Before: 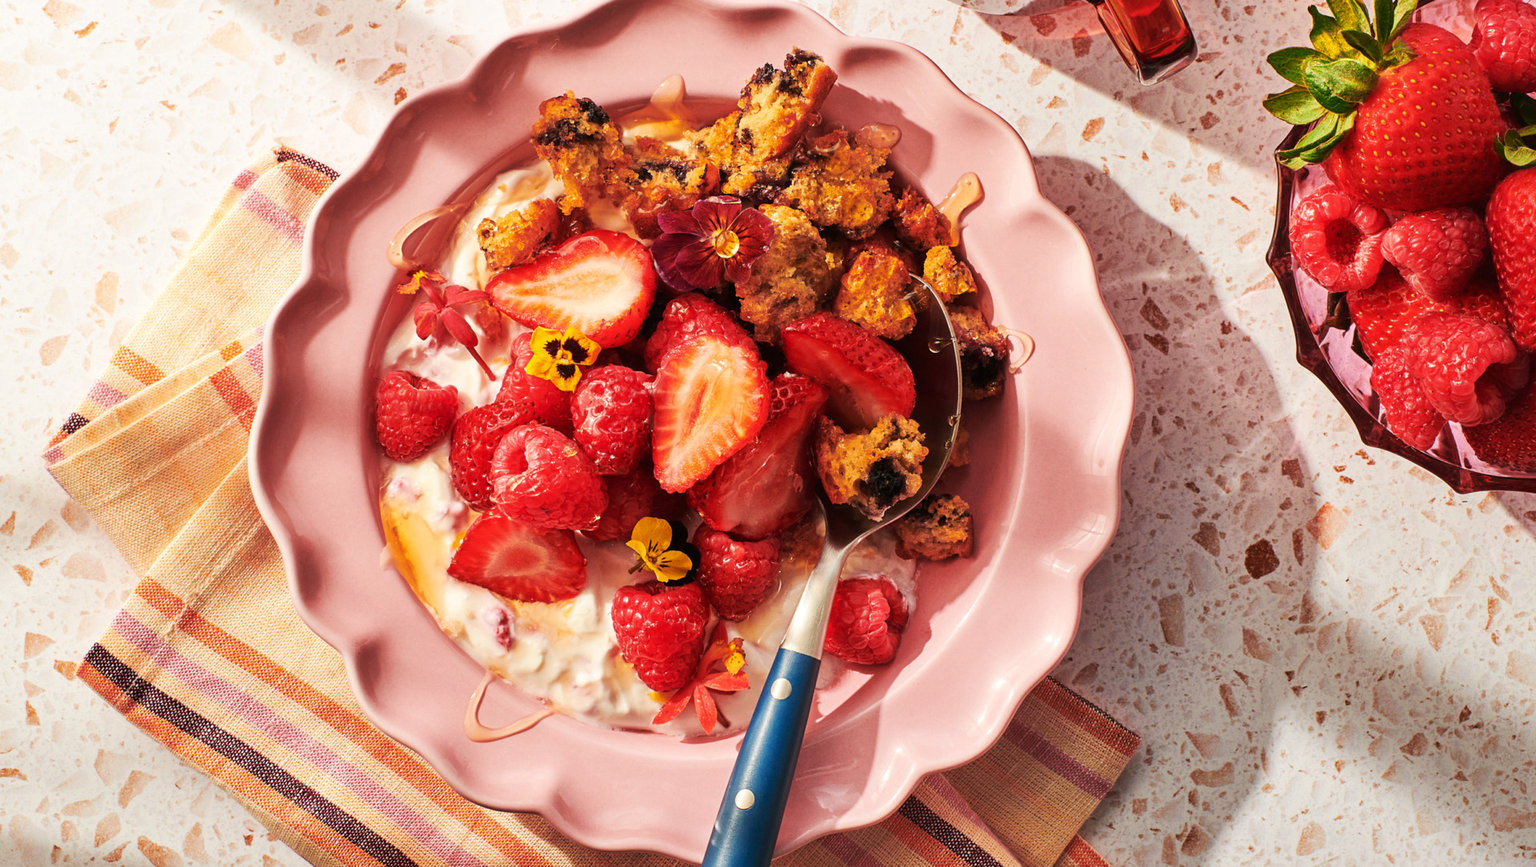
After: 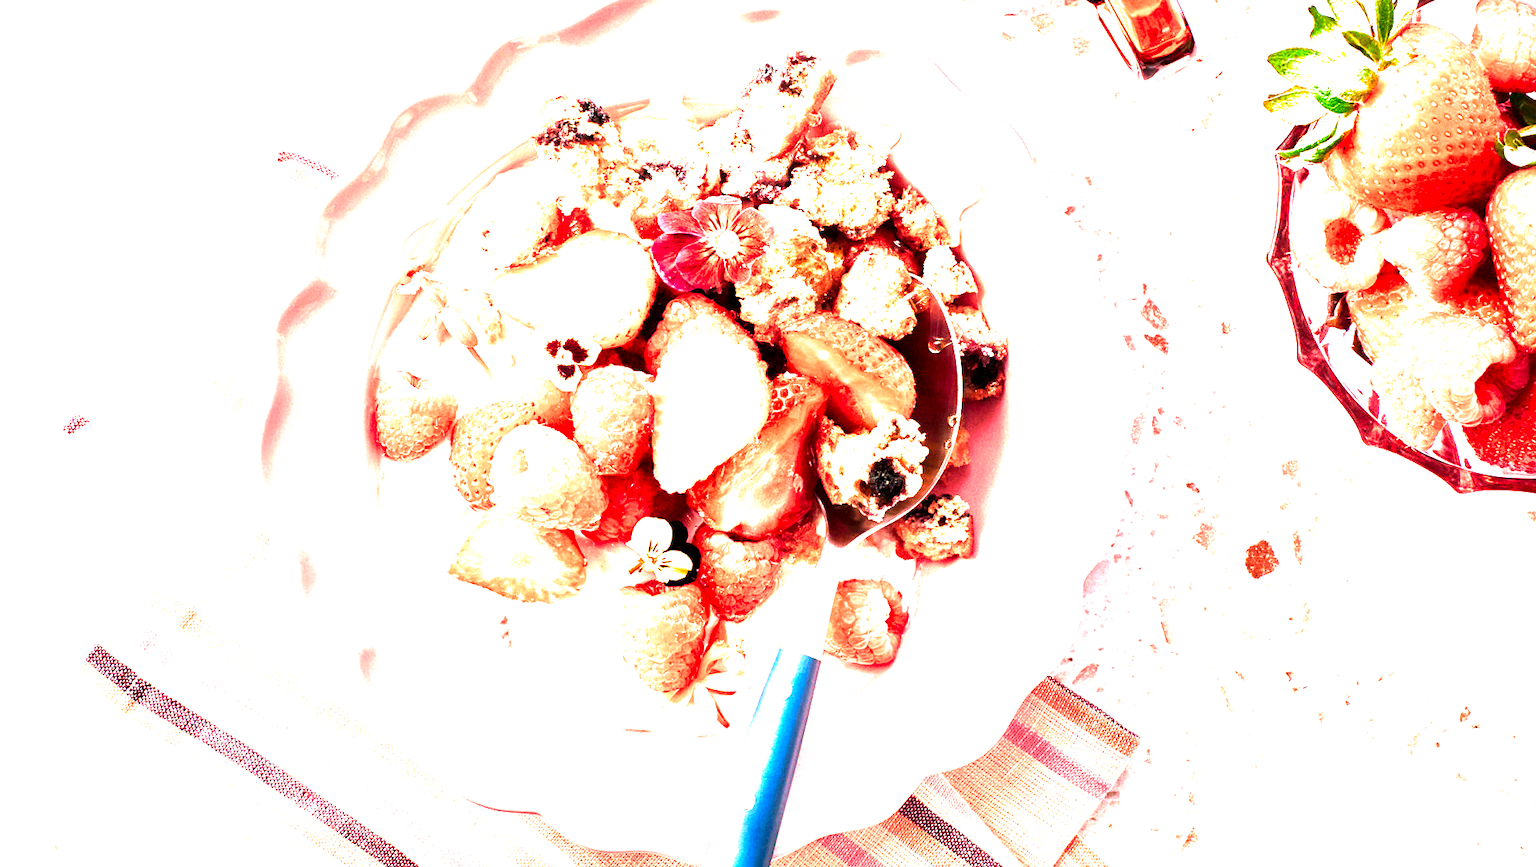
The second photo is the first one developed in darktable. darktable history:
color calibration: illuminant as shot in camera, x 0.366, y 0.378, temperature 4425.7 K, saturation algorithm version 1 (2020)
filmic rgb: black relative exposure -8.2 EV, white relative exposure 2.2 EV, threshold 3 EV, hardness 7.11, latitude 85.74%, contrast 1.696, highlights saturation mix -4%, shadows ↔ highlights balance -2.69%, preserve chrominance no, color science v5 (2021), contrast in shadows safe, contrast in highlights safe, enable highlight reconstruction true
exposure: exposure 3 EV, compensate highlight preservation false
